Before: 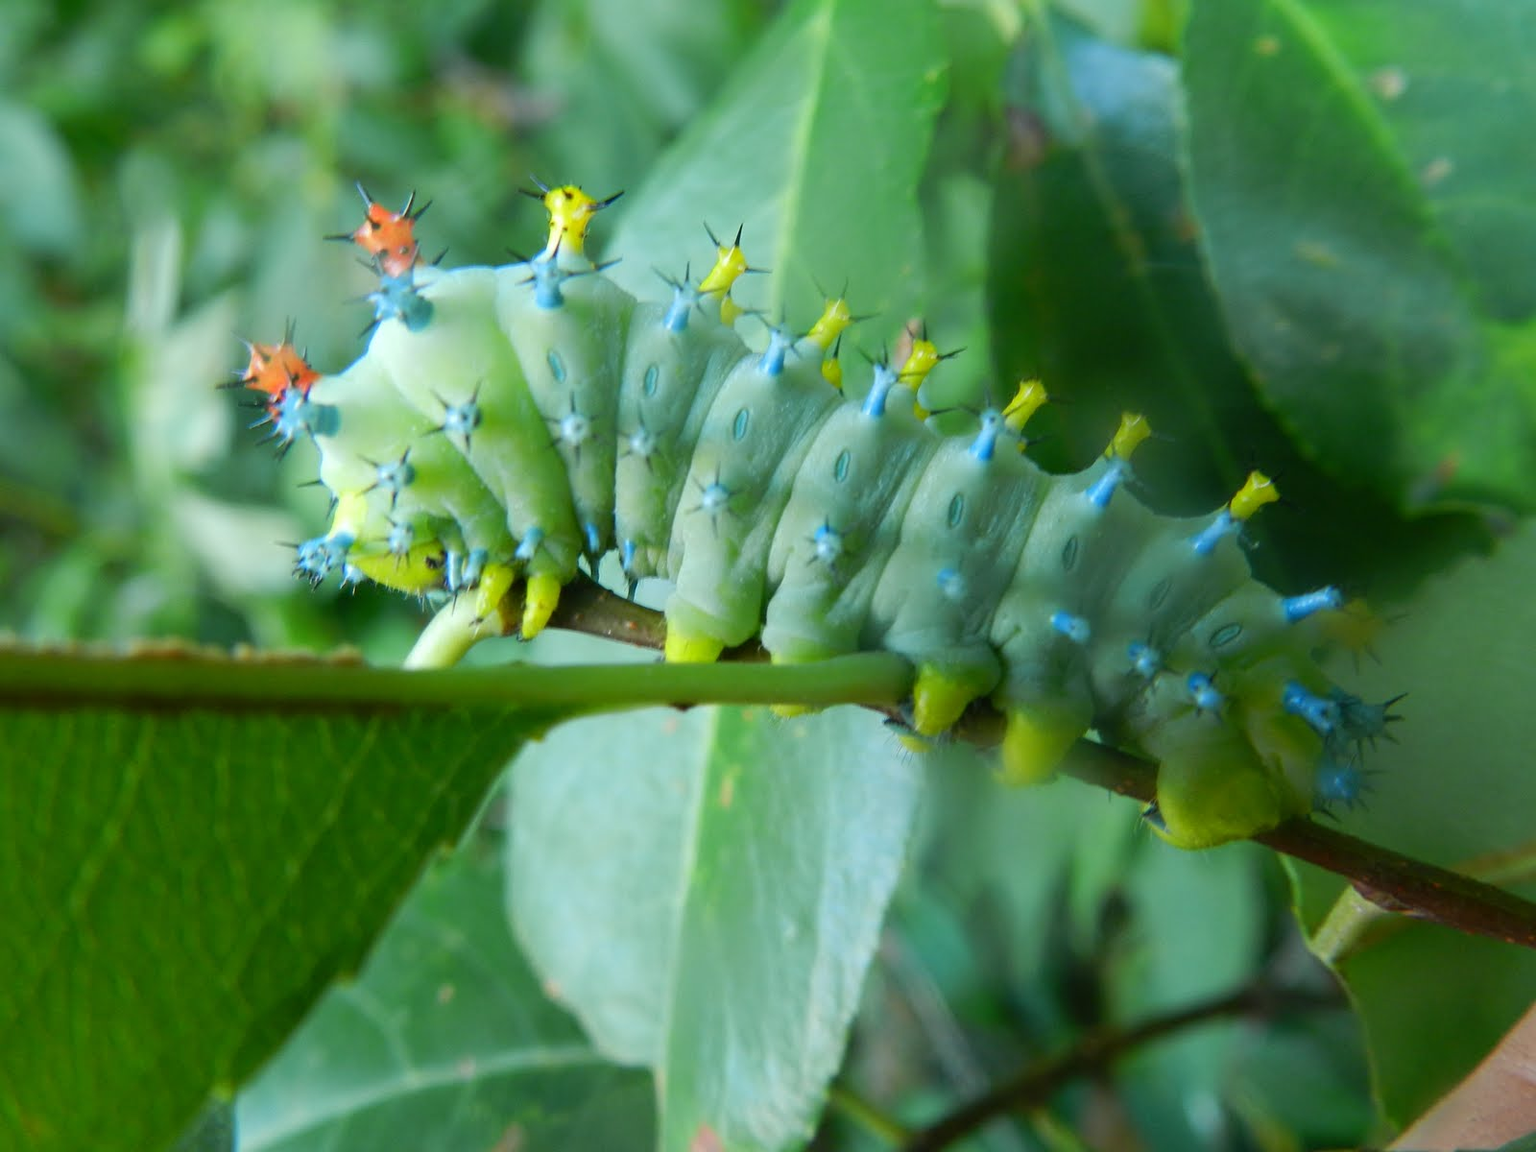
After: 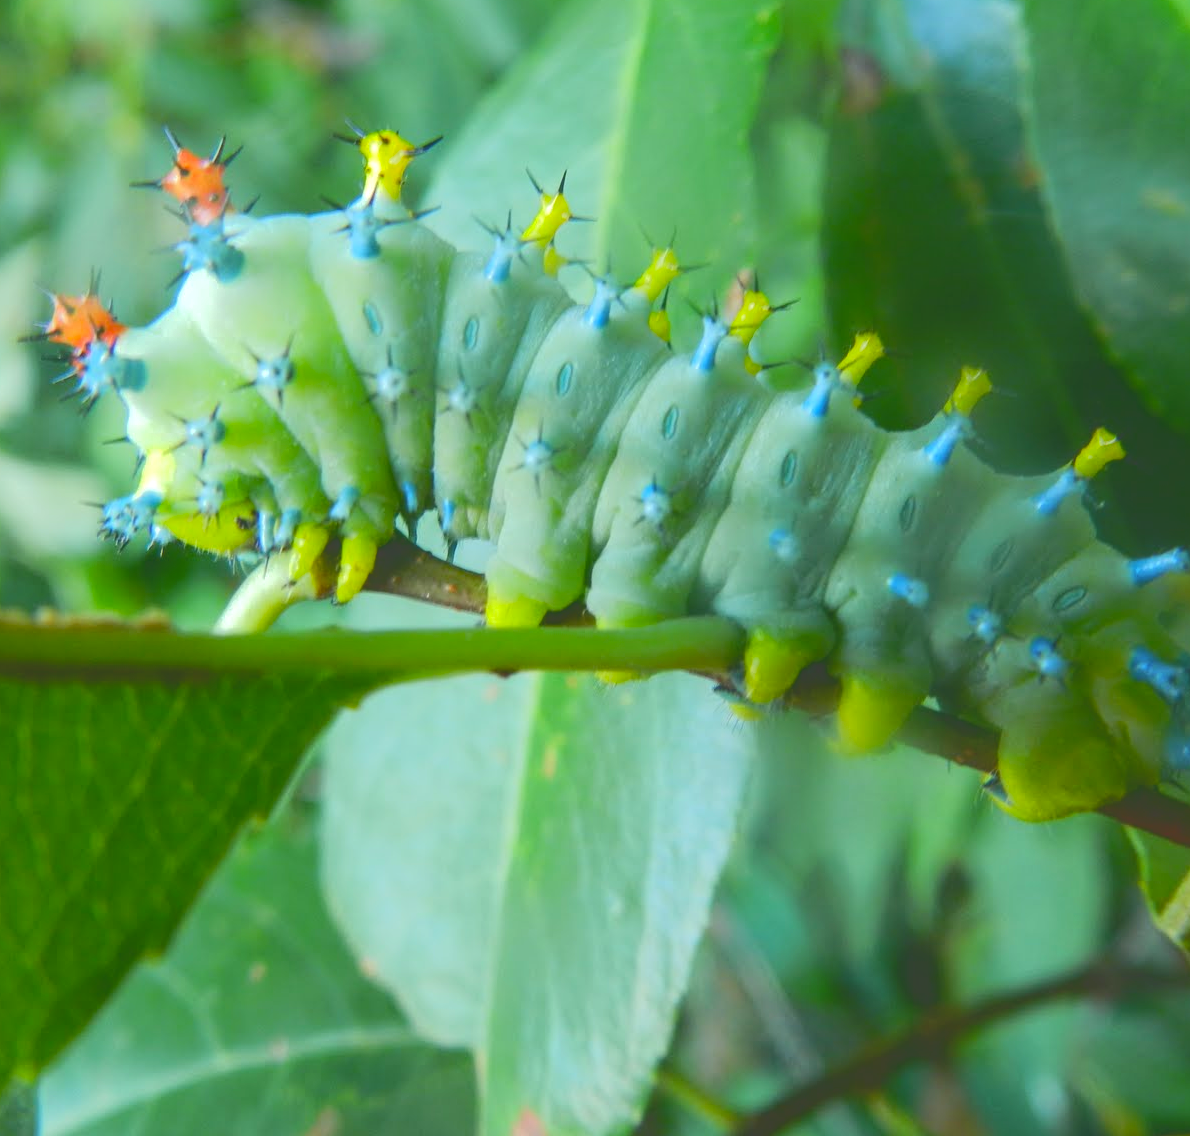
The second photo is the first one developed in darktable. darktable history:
local contrast: on, module defaults
crop and rotate: left 12.96%, top 5.252%, right 12.617%
tone curve: curves: ch0 [(0, 0) (0.003, 0.277) (0.011, 0.277) (0.025, 0.279) (0.044, 0.282) (0.069, 0.286) (0.1, 0.289) (0.136, 0.294) (0.177, 0.318) (0.224, 0.345) (0.277, 0.379) (0.335, 0.425) (0.399, 0.481) (0.468, 0.542) (0.543, 0.594) (0.623, 0.662) (0.709, 0.731) (0.801, 0.792) (0.898, 0.851) (1, 1)], color space Lab, independent channels, preserve colors none
color calibration: output colorfulness [0, 0.315, 0, 0], illuminant same as pipeline (D50), adaptation XYZ, x 0.346, y 0.357, temperature 5022.06 K
